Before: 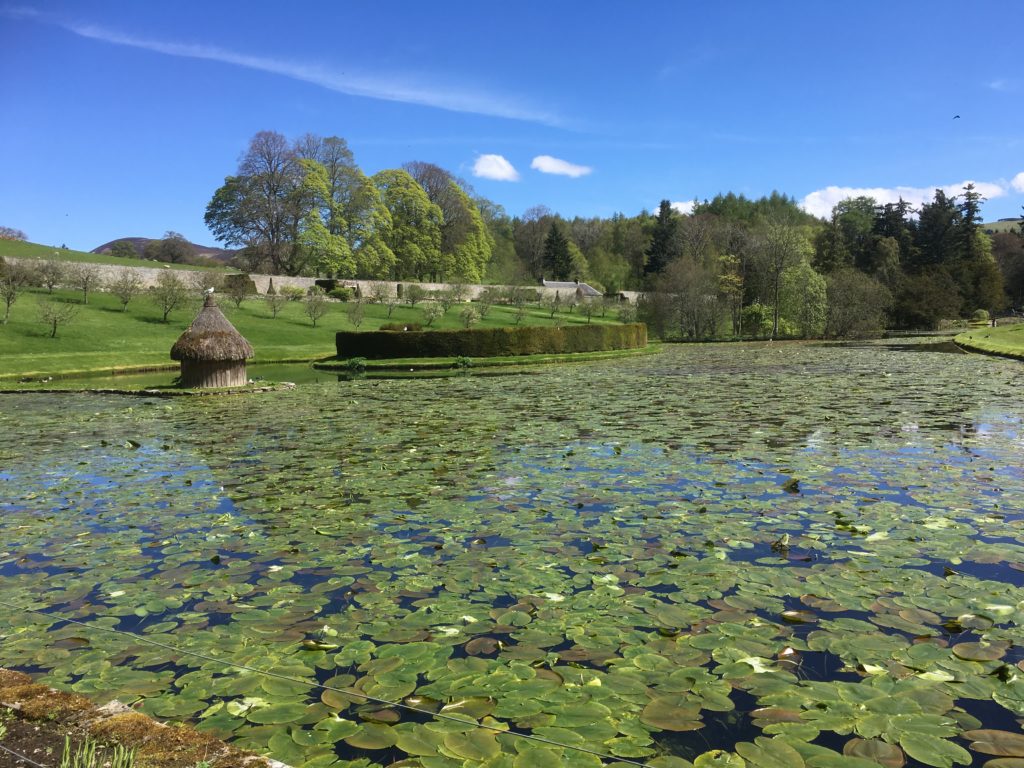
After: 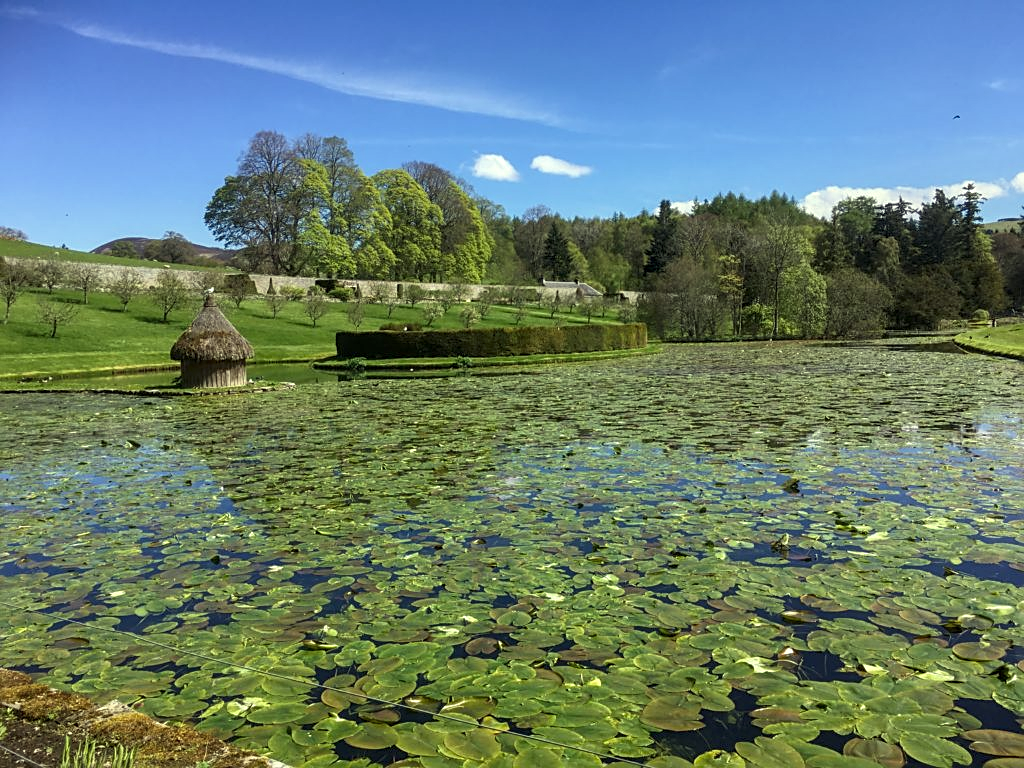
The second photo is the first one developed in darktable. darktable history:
local contrast: on, module defaults
sharpen: on, module defaults
color correction: highlights a* -5.84, highlights b* 11.38
